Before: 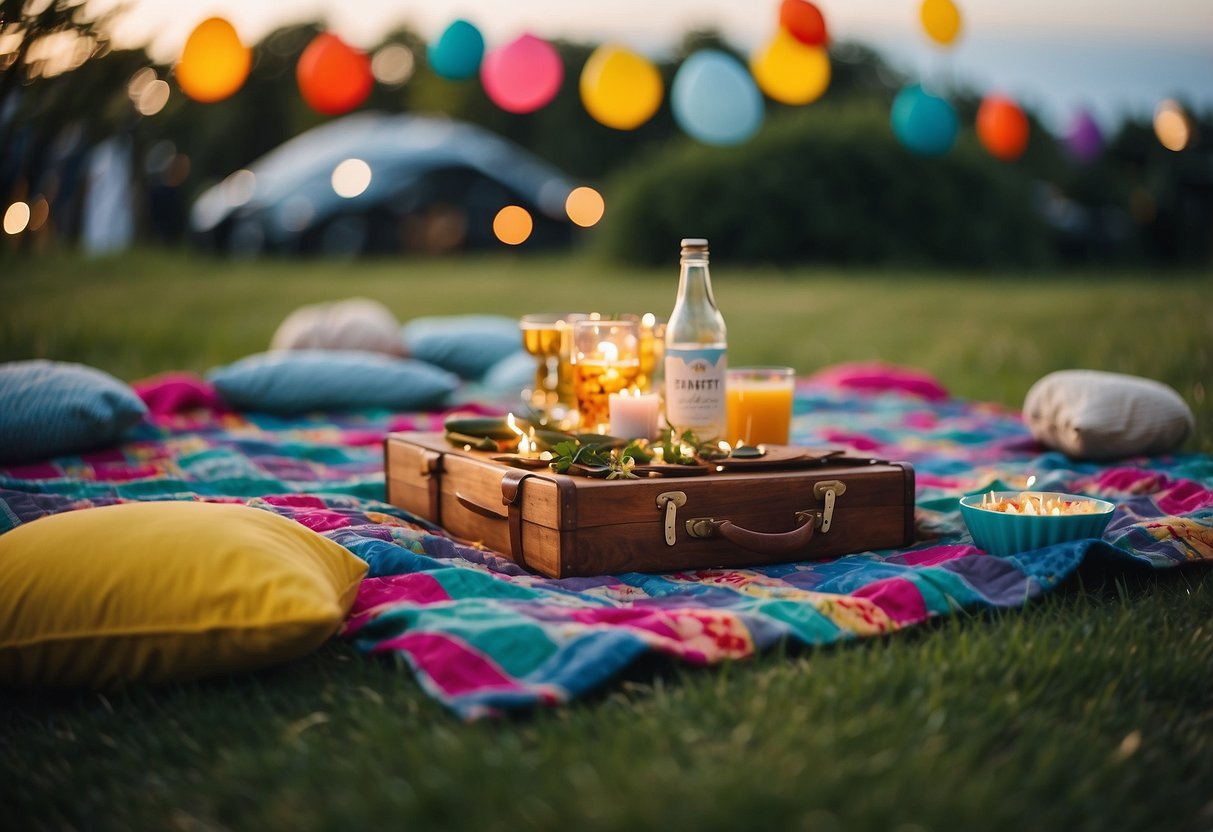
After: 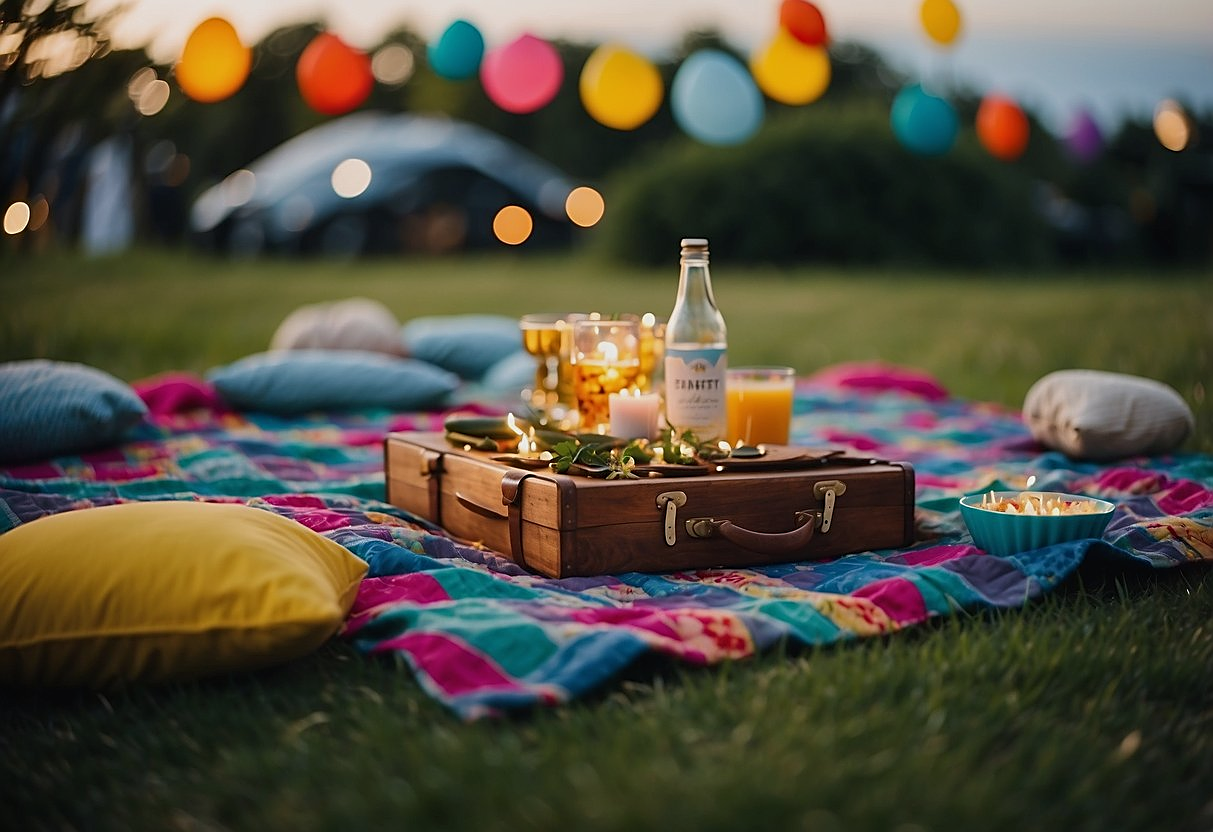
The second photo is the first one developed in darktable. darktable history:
sharpen: on, module defaults
exposure: exposure -0.282 EV, compensate highlight preservation false
